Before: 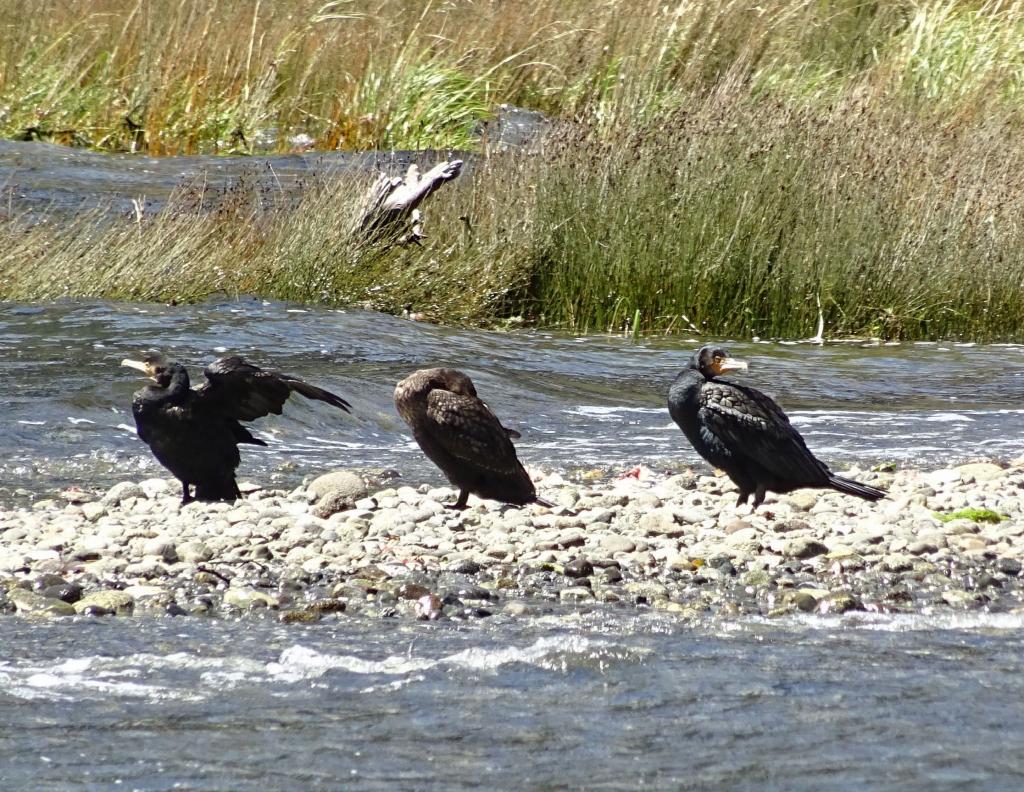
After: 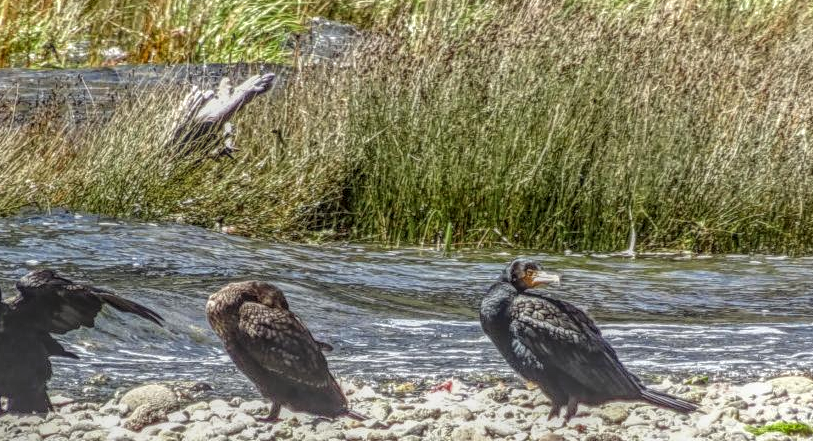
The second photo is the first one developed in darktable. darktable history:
shadows and highlights: shadows 60, soften with gaussian
local contrast: highlights 0%, shadows 0%, detail 200%, midtone range 0.25
crop: left 18.38%, top 11.092%, right 2.134%, bottom 33.217%
